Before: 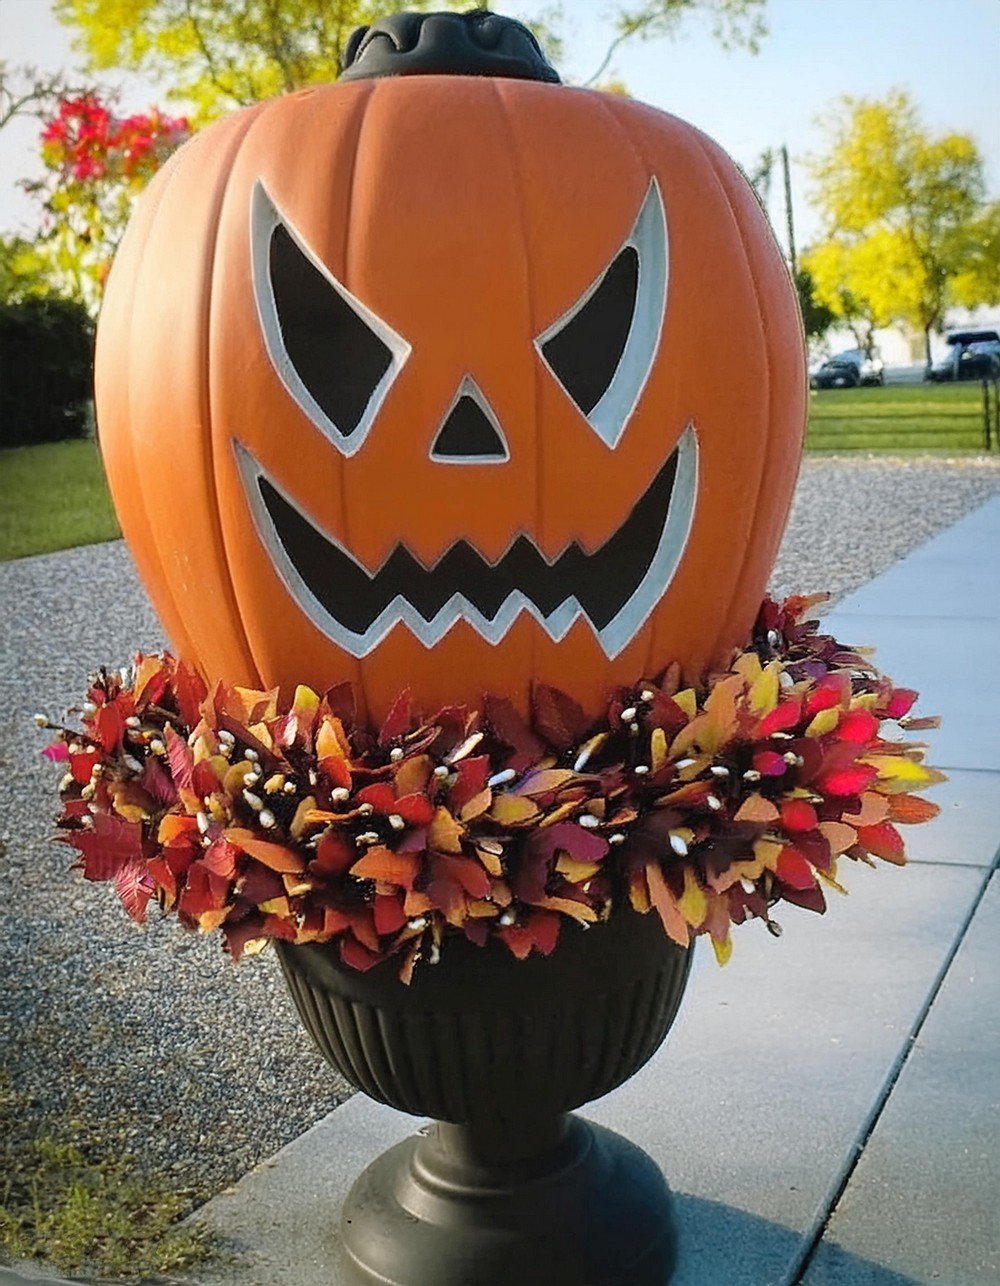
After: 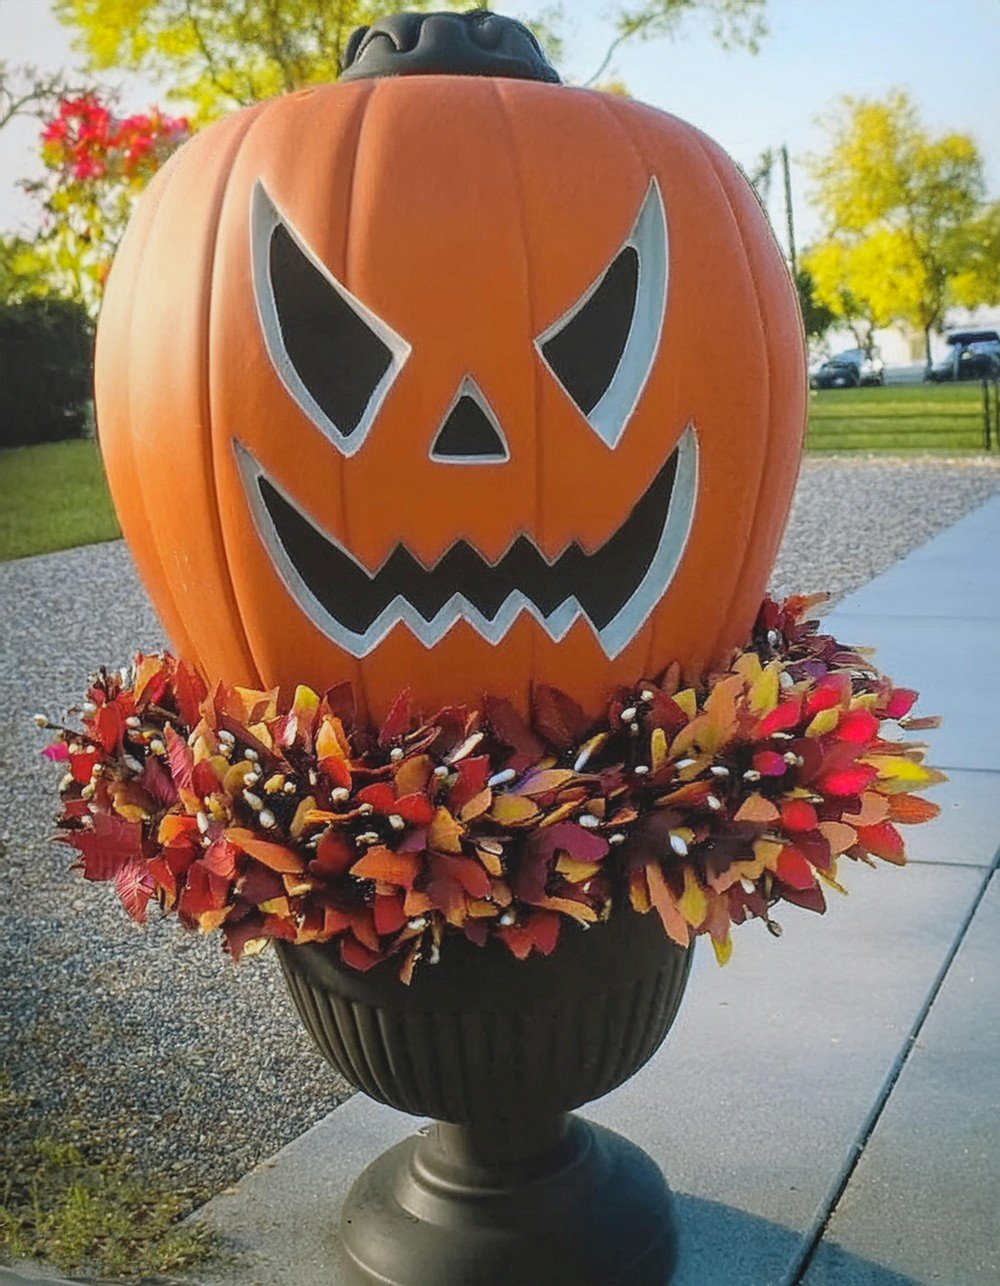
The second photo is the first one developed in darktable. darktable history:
local contrast: highlights 46%, shadows 4%, detail 98%
